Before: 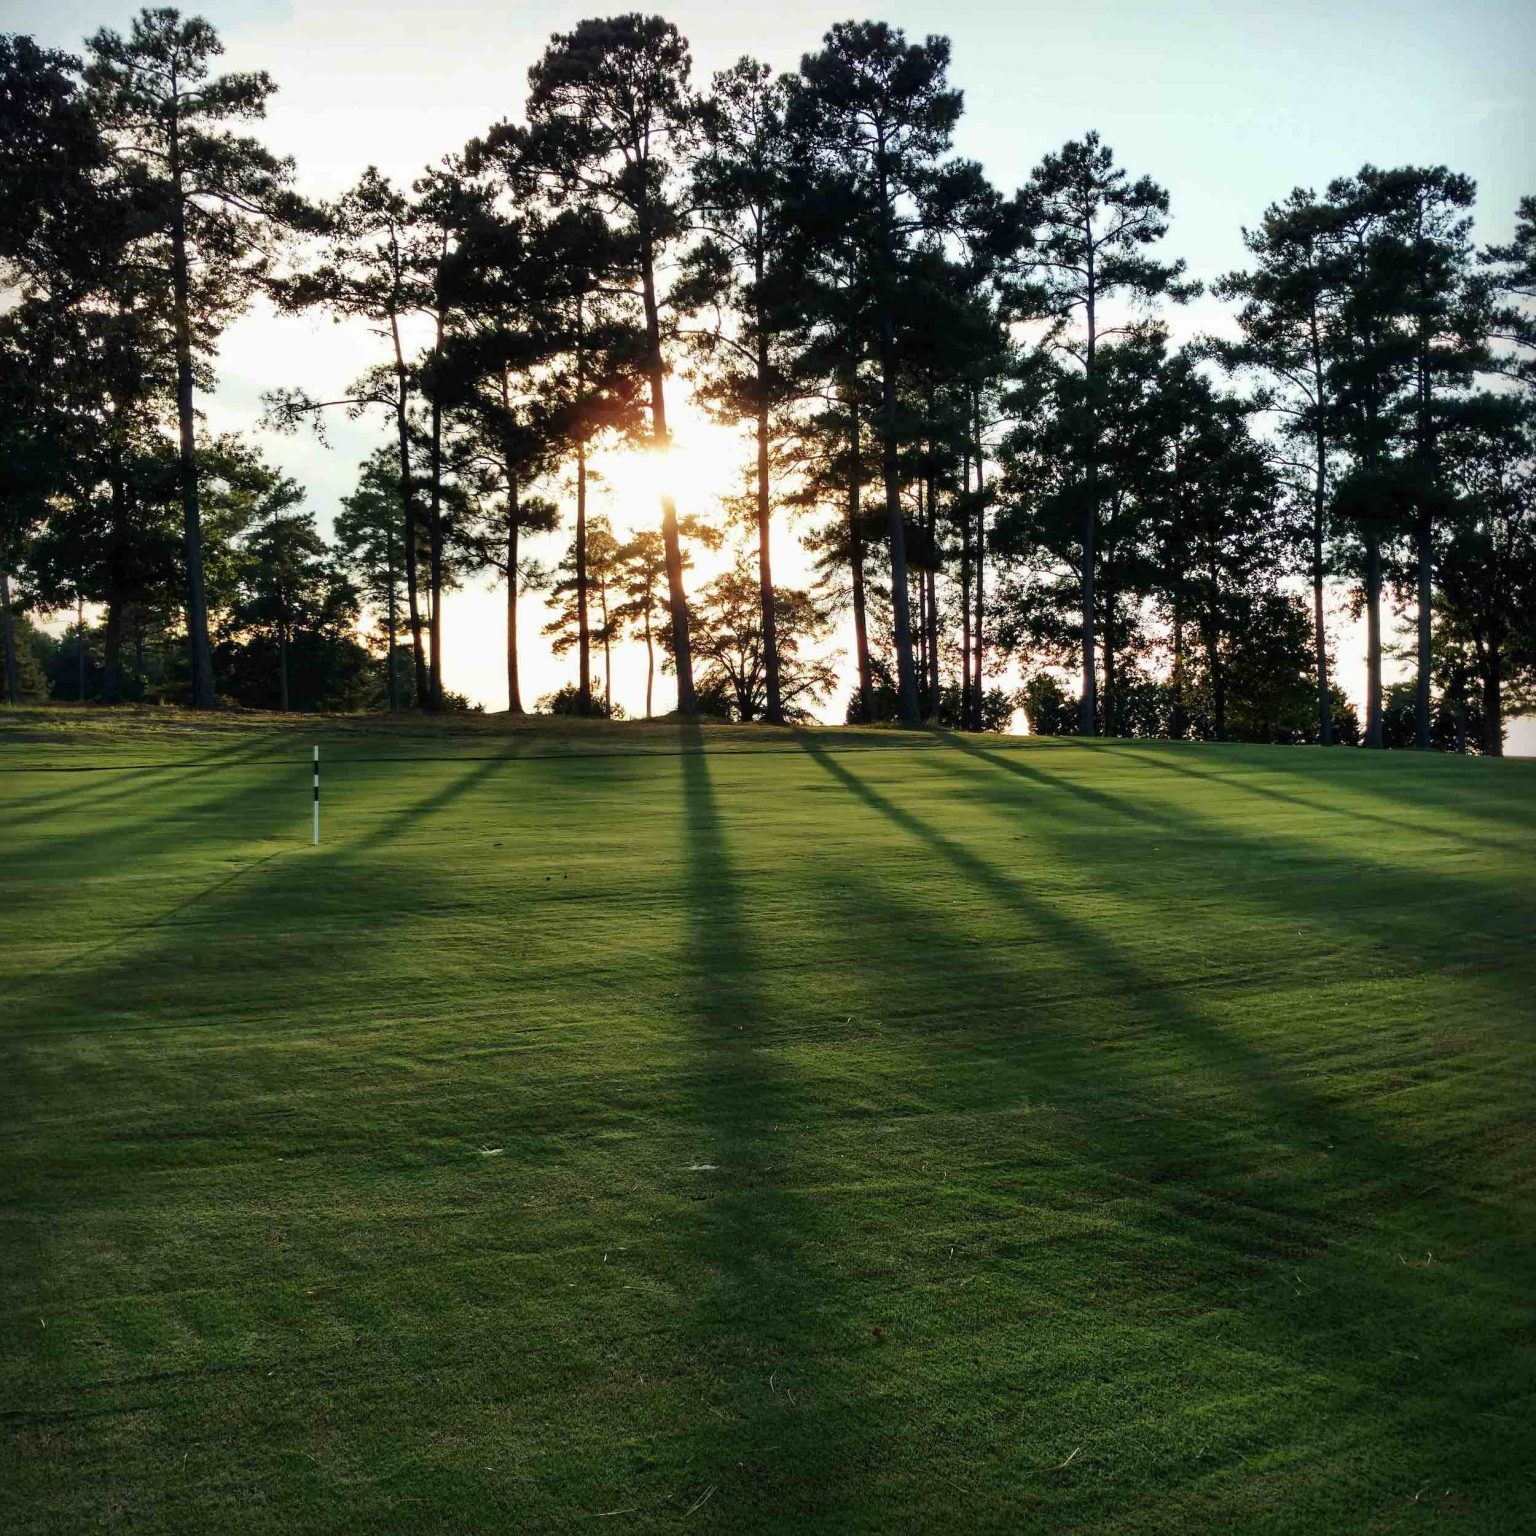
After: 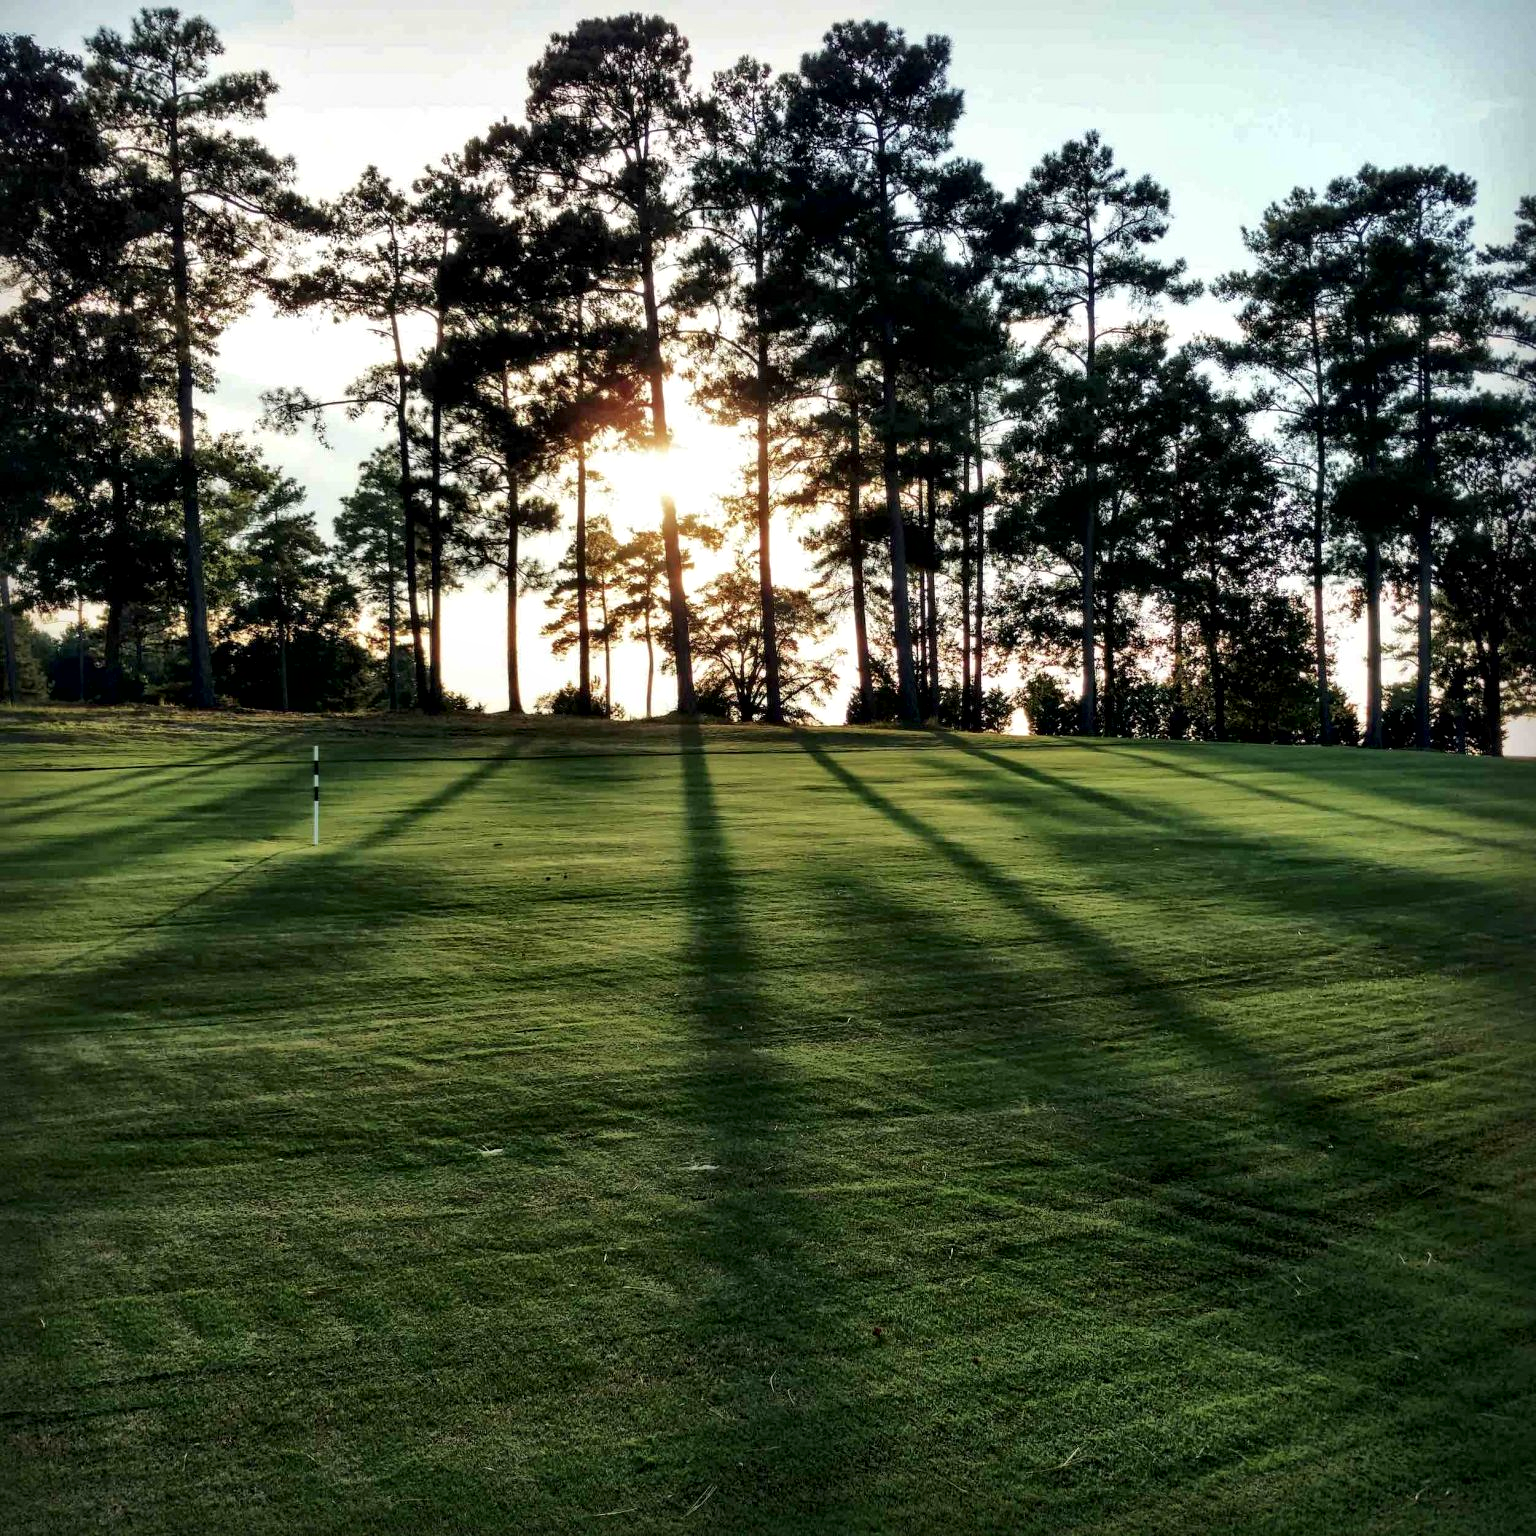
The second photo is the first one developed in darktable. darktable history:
tone equalizer: on, module defaults
local contrast: mode bilateral grid, contrast 20, coarseness 50, detail 179%, midtone range 0.2
